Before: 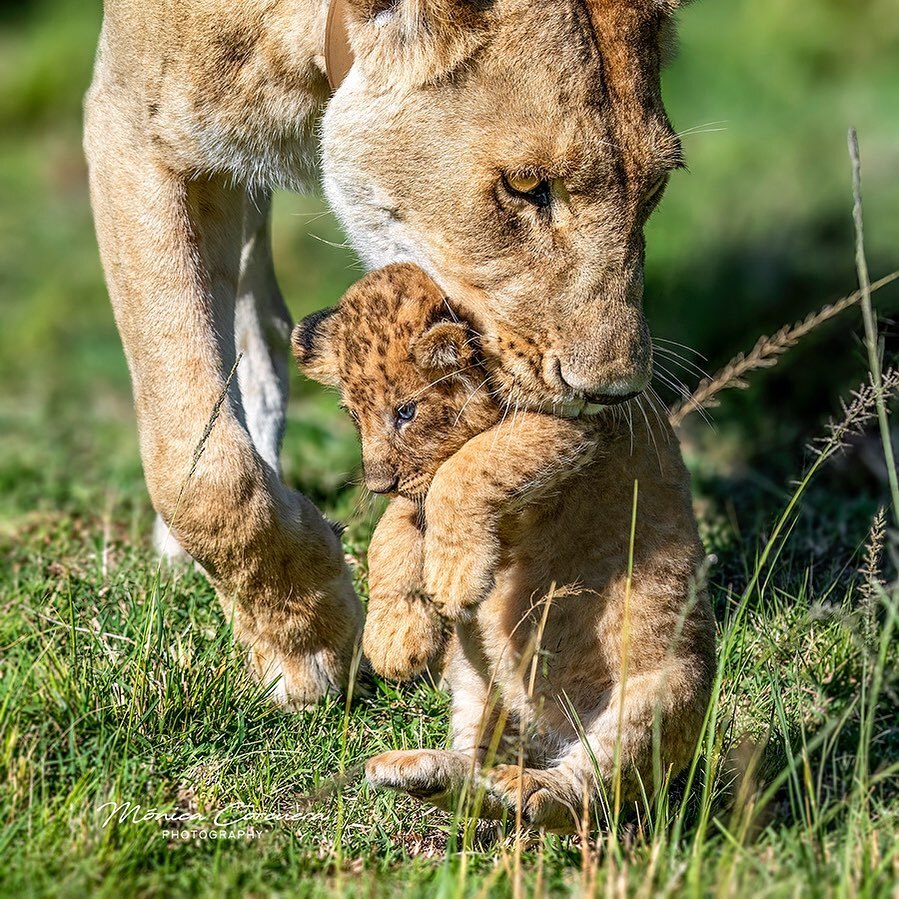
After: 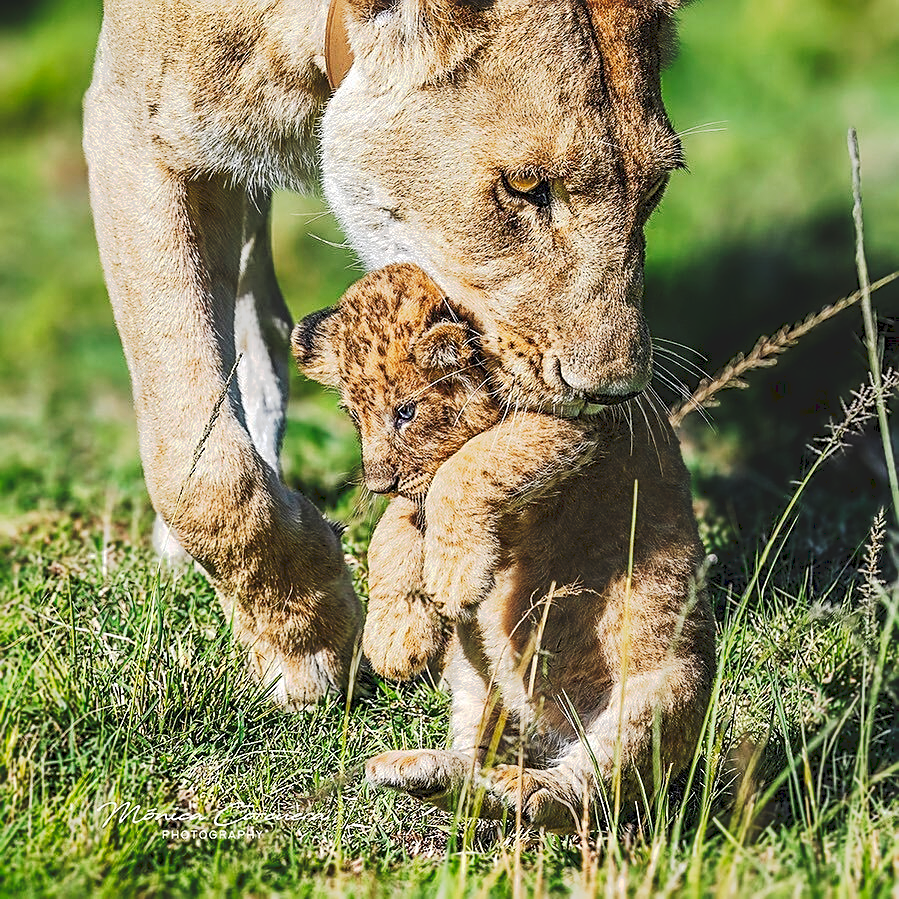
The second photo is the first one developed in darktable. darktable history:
sharpen: on, module defaults
tone curve: curves: ch0 [(0, 0) (0.003, 0.108) (0.011, 0.113) (0.025, 0.113) (0.044, 0.121) (0.069, 0.132) (0.1, 0.145) (0.136, 0.158) (0.177, 0.182) (0.224, 0.215) (0.277, 0.27) (0.335, 0.341) (0.399, 0.424) (0.468, 0.528) (0.543, 0.622) (0.623, 0.721) (0.709, 0.79) (0.801, 0.846) (0.898, 0.871) (1, 1)], preserve colors none
